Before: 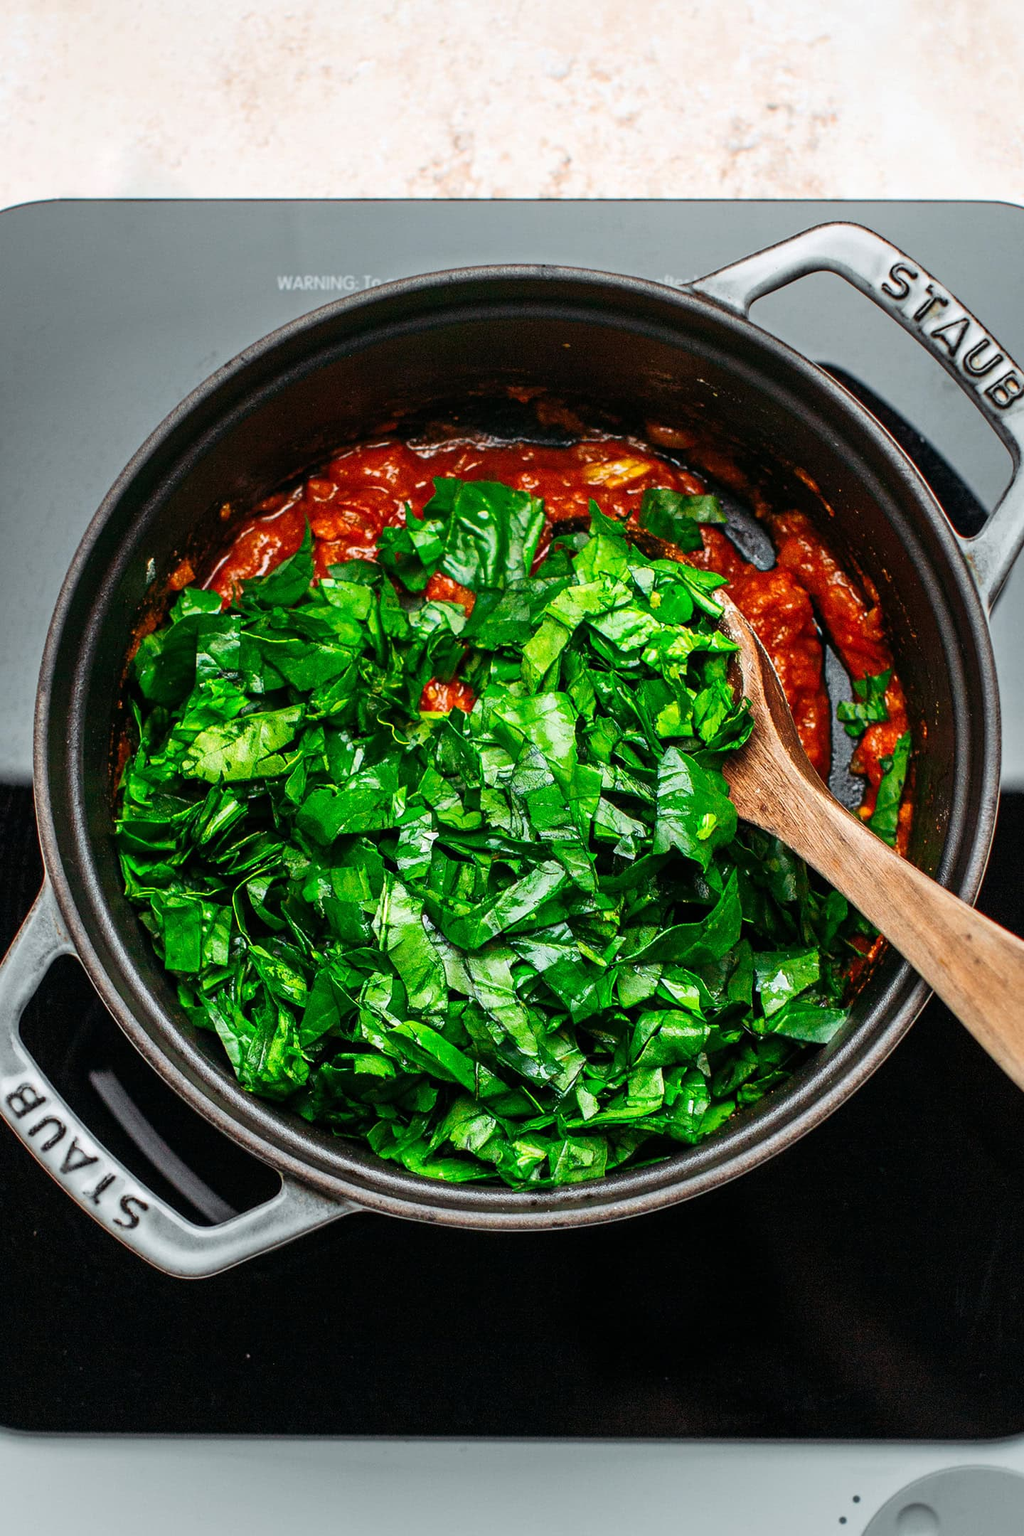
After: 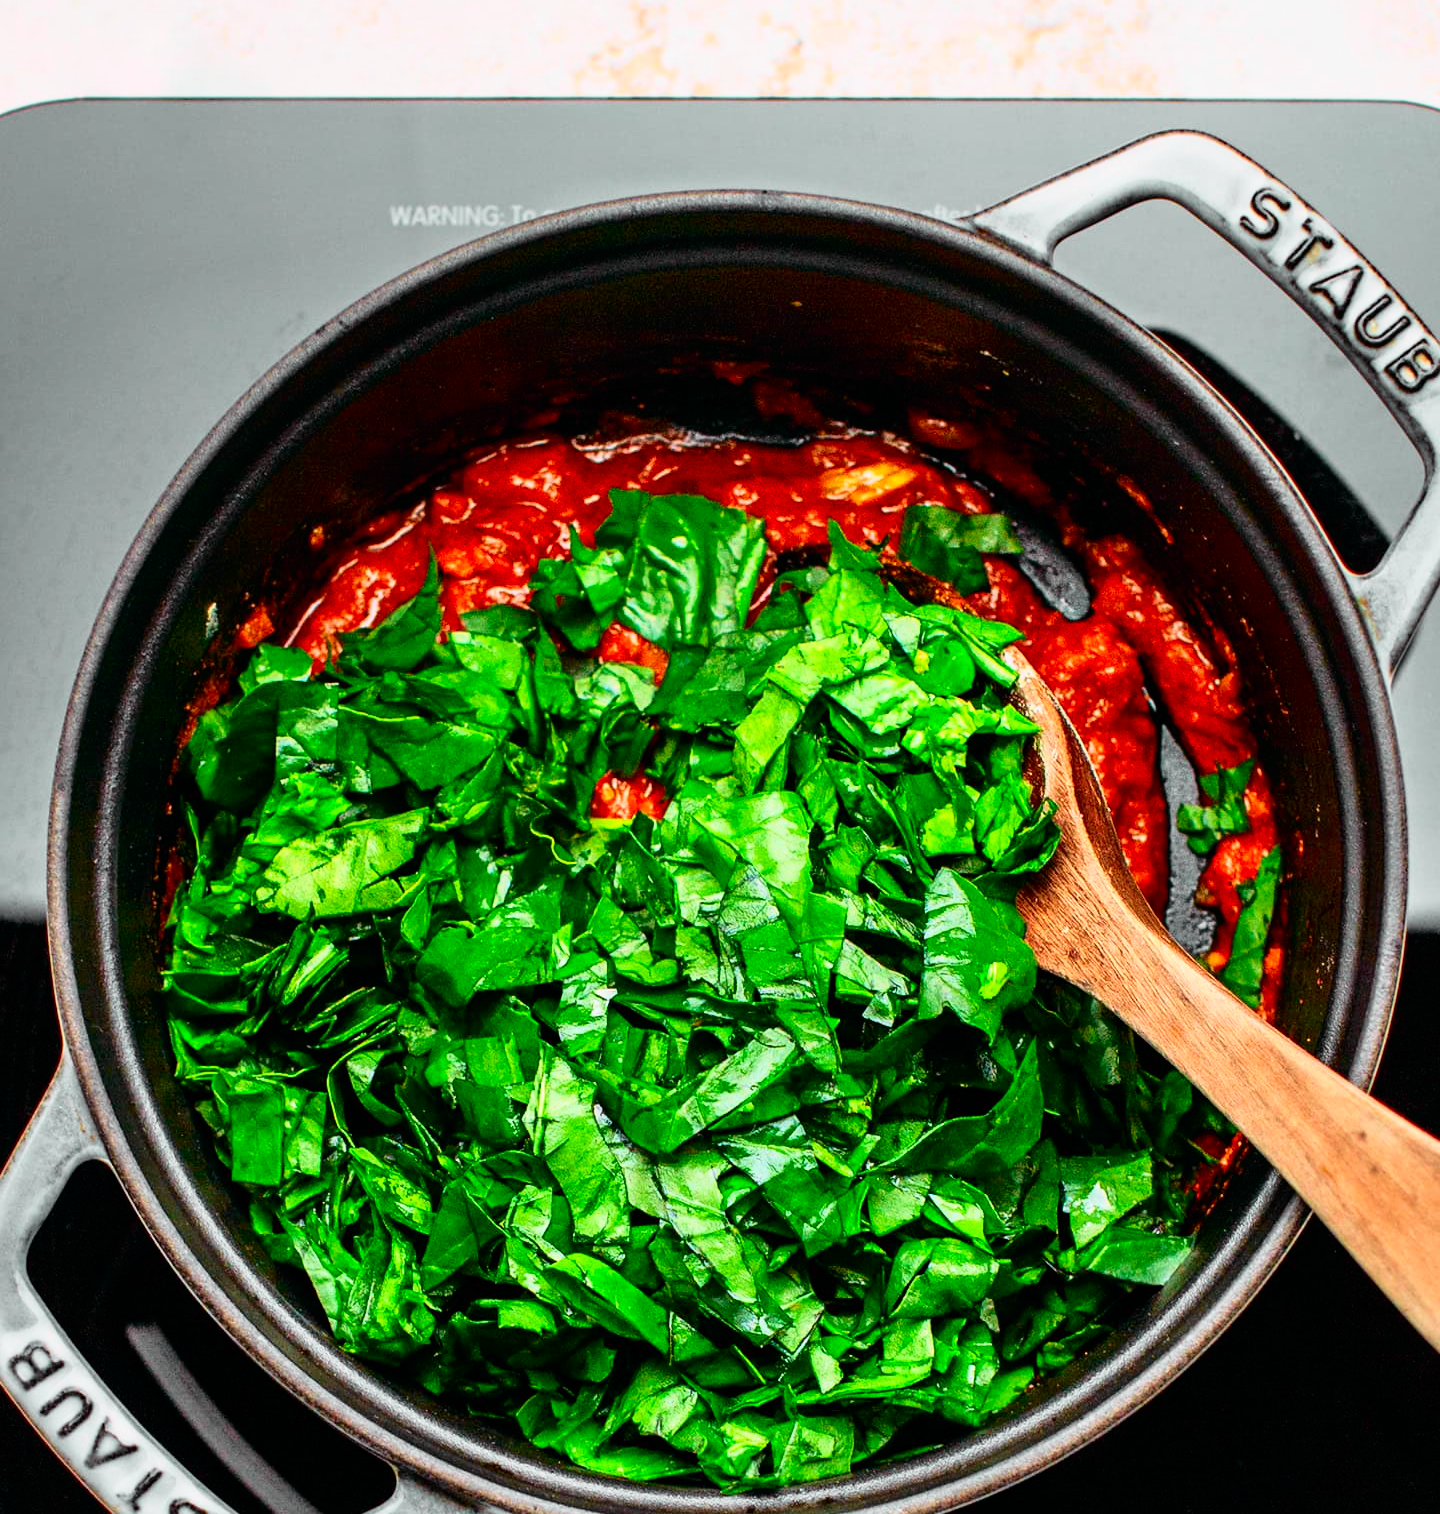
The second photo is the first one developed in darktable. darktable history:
tone curve: curves: ch0 [(0, 0) (0.062, 0.023) (0.168, 0.142) (0.359, 0.419) (0.469, 0.544) (0.634, 0.722) (0.839, 0.909) (0.998, 0.978)]; ch1 [(0, 0) (0.437, 0.408) (0.472, 0.47) (0.502, 0.504) (0.527, 0.546) (0.568, 0.619) (0.608, 0.665) (0.669, 0.748) (0.859, 0.899) (1, 1)]; ch2 [(0, 0) (0.33, 0.301) (0.421, 0.443) (0.473, 0.498) (0.509, 0.5) (0.535, 0.564) (0.575, 0.625) (0.608, 0.667) (1, 1)], color space Lab, independent channels, preserve colors none
crop and rotate: top 8.455%, bottom 21.431%
